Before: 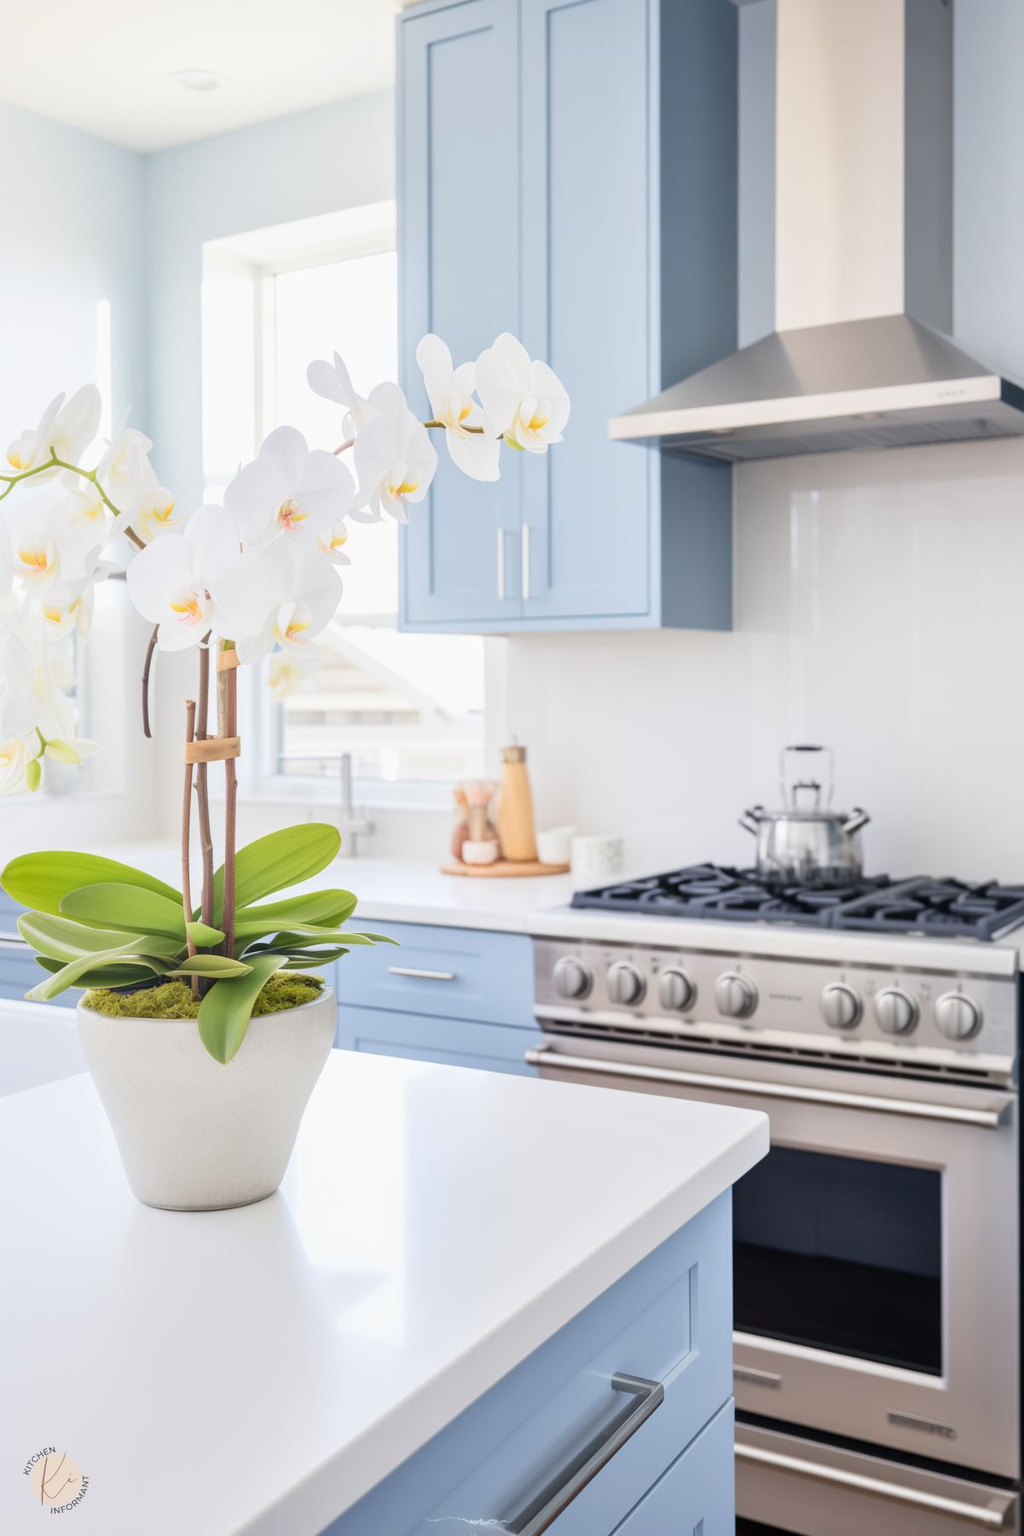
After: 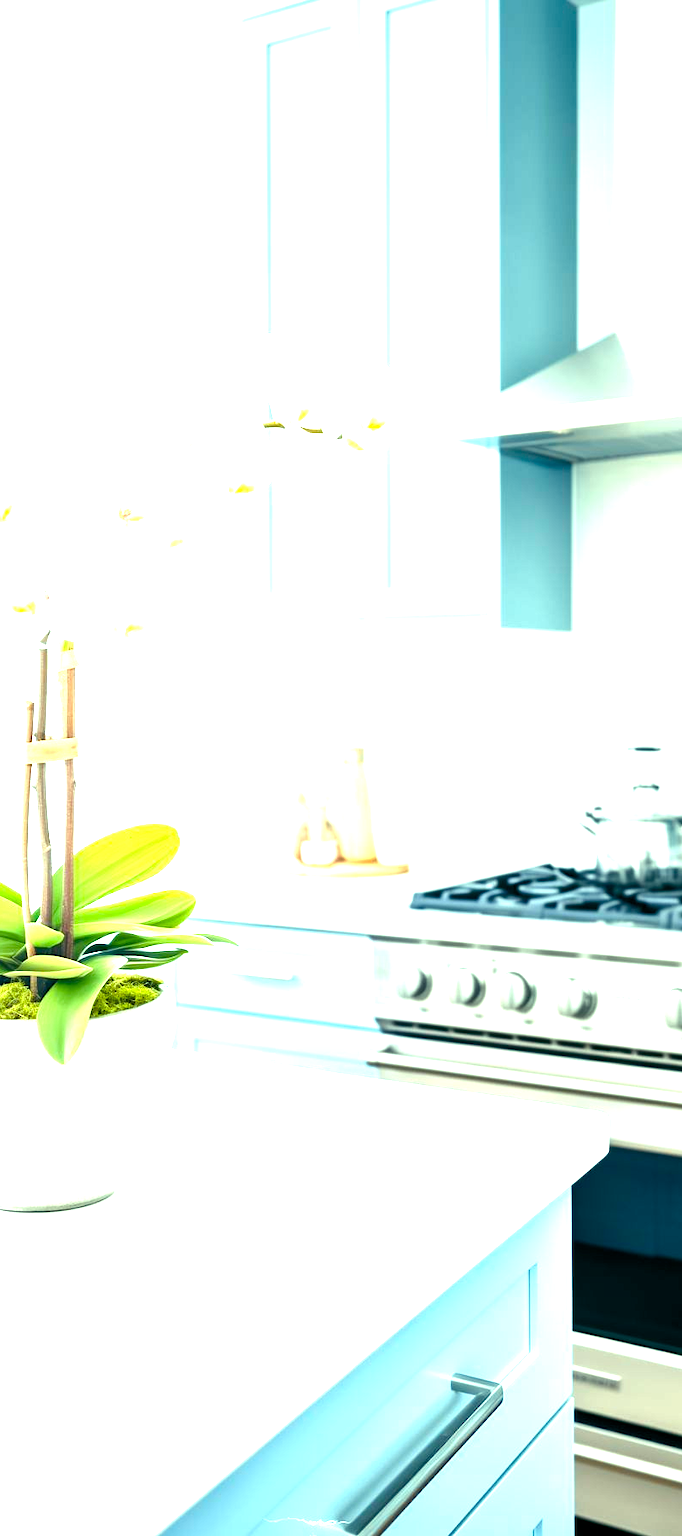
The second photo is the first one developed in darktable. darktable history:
color balance rgb: shadows lift › luminance -7.7%, shadows lift › chroma 2.13%, shadows lift › hue 165.27°, power › luminance -7.77%, power › chroma 1.1%, power › hue 215.88°, highlights gain › luminance 15.15%, highlights gain › chroma 7%, highlights gain › hue 125.57°, global offset › luminance -0.33%, global offset › chroma 0.11%, global offset › hue 165.27°, perceptual saturation grading › global saturation 24.42%, perceptual saturation grading › highlights -24.42%, perceptual saturation grading › mid-tones 24.42%, perceptual saturation grading › shadows 40%, perceptual brilliance grading › global brilliance -5%, perceptual brilliance grading › highlights 24.42%, perceptual brilliance grading › mid-tones 7%, perceptual brilliance grading › shadows -5%
exposure: black level correction 0, exposure 0.953 EV, compensate exposure bias true, compensate highlight preservation false
tone equalizer: on, module defaults
crop and rotate: left 15.754%, right 17.579%
